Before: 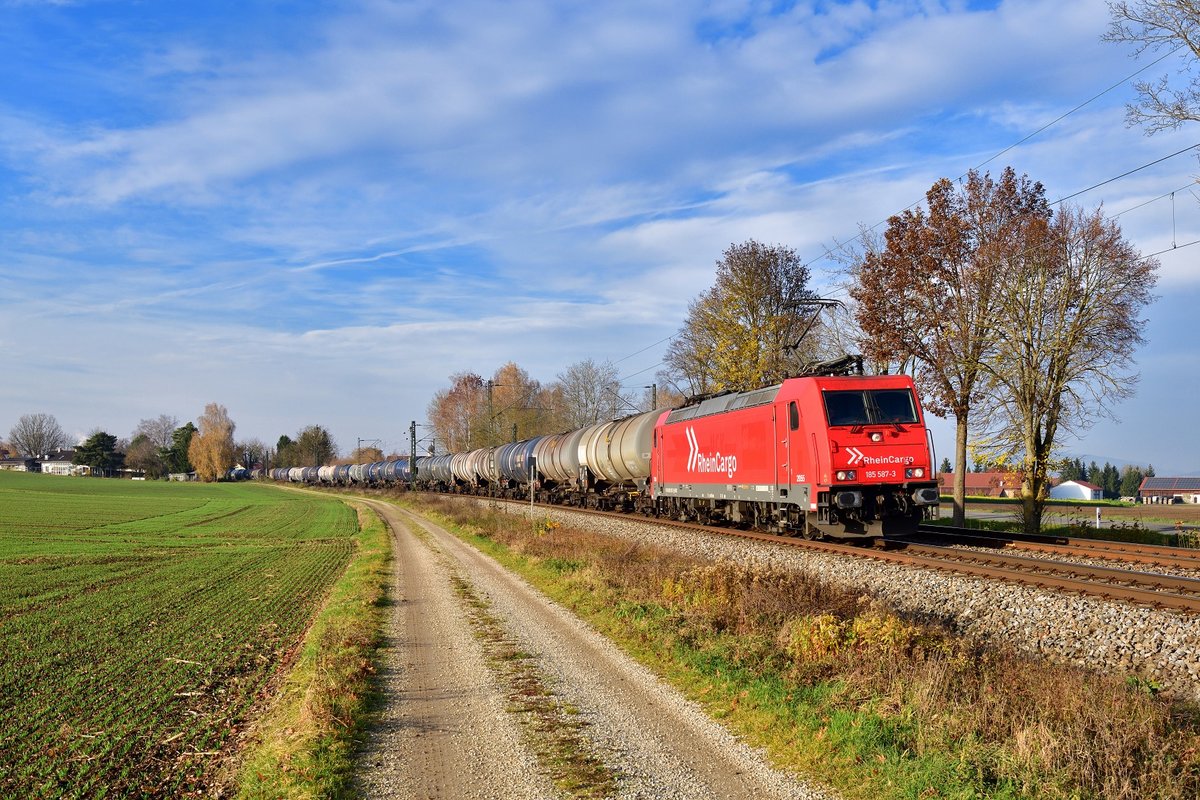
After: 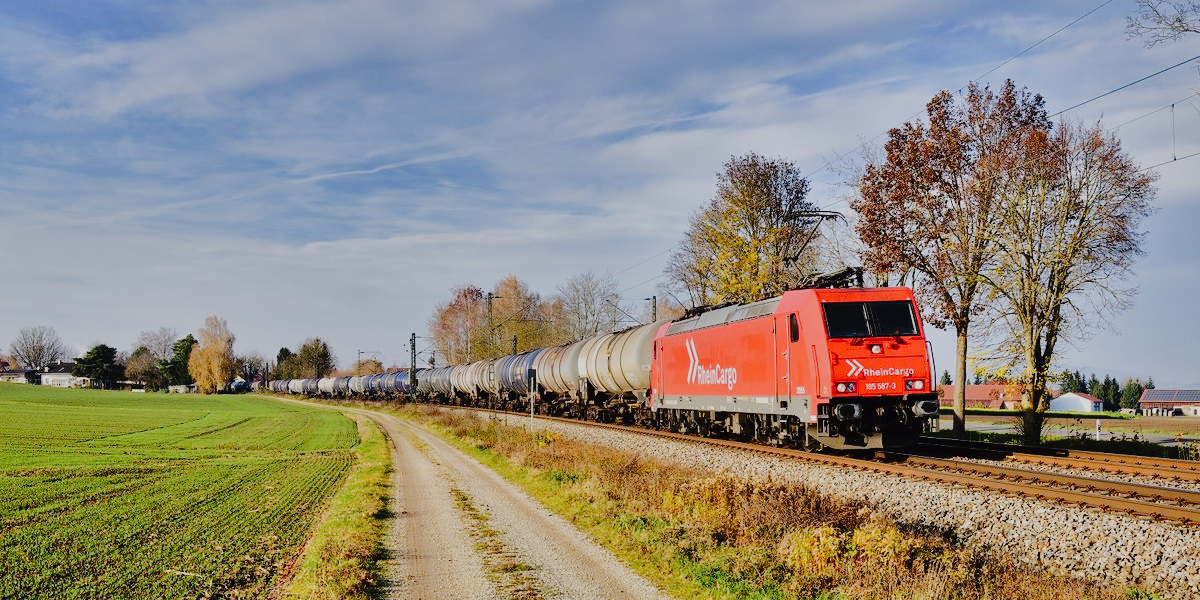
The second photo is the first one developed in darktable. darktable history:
filmic rgb: black relative exposure -7.18 EV, white relative exposure 5.37 EV, hardness 3.02
tone curve: curves: ch0 [(0, 0) (0.003, 0.031) (0.011, 0.033) (0.025, 0.038) (0.044, 0.049) (0.069, 0.059) (0.1, 0.071) (0.136, 0.093) (0.177, 0.142) (0.224, 0.204) (0.277, 0.292) (0.335, 0.387) (0.399, 0.484) (0.468, 0.567) (0.543, 0.643) (0.623, 0.712) (0.709, 0.776) (0.801, 0.837) (0.898, 0.903) (1, 1)], preserve colors none
shadows and highlights: radius 102.95, shadows 50.58, highlights -65.03, soften with gaussian
crop: top 11.01%, bottom 13.915%
